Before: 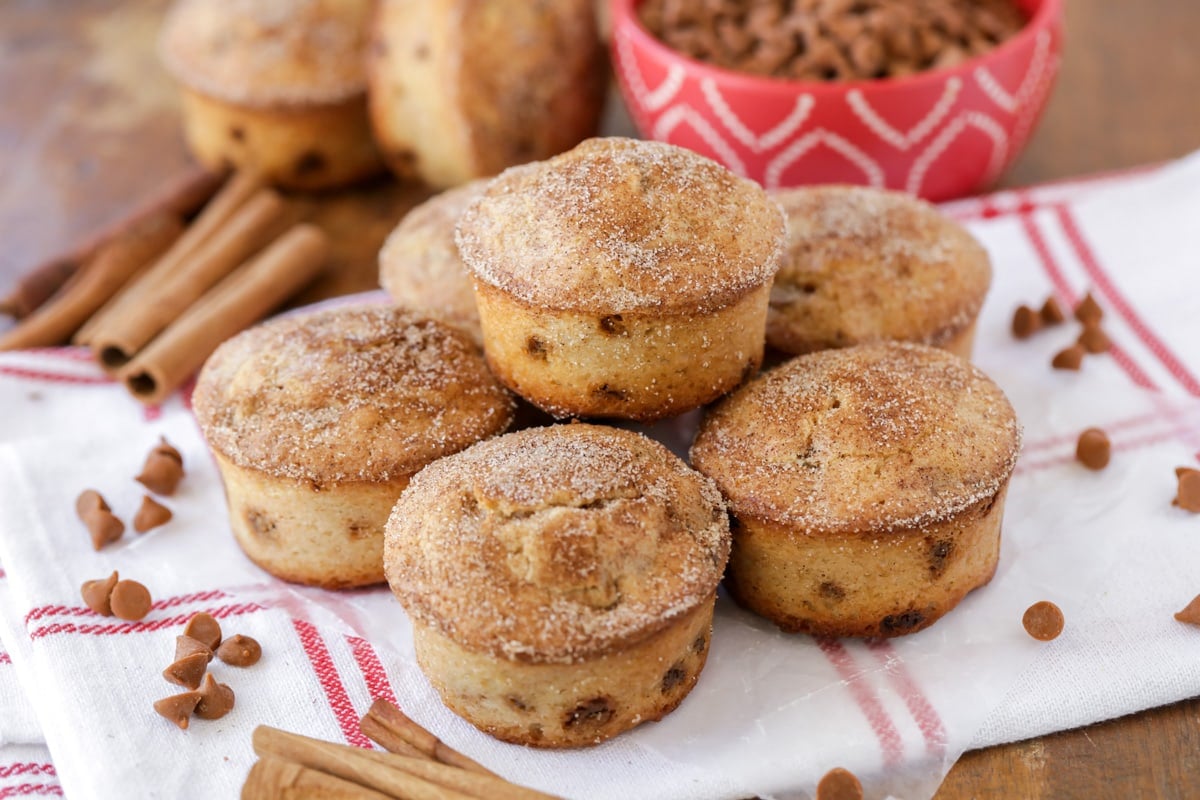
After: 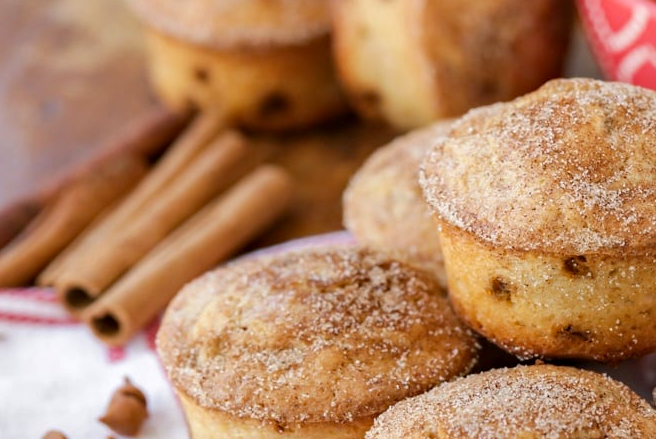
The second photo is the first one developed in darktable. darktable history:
haze removal: compatibility mode true, adaptive false
crop and rotate: left 3.047%, top 7.509%, right 42.236%, bottom 37.598%
